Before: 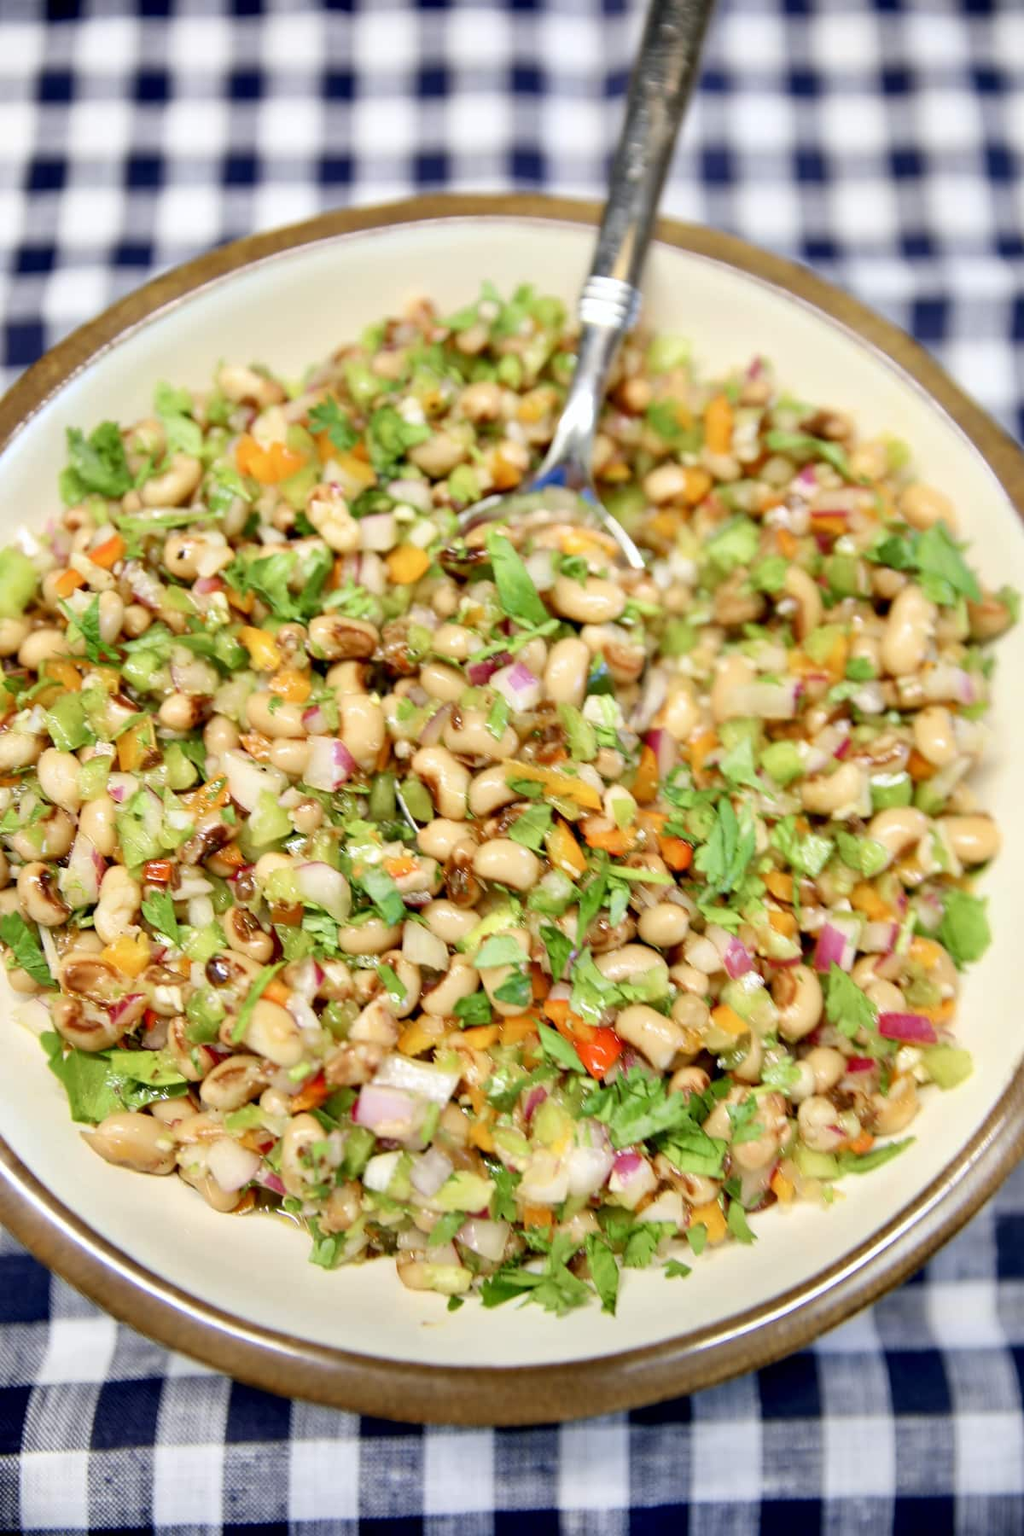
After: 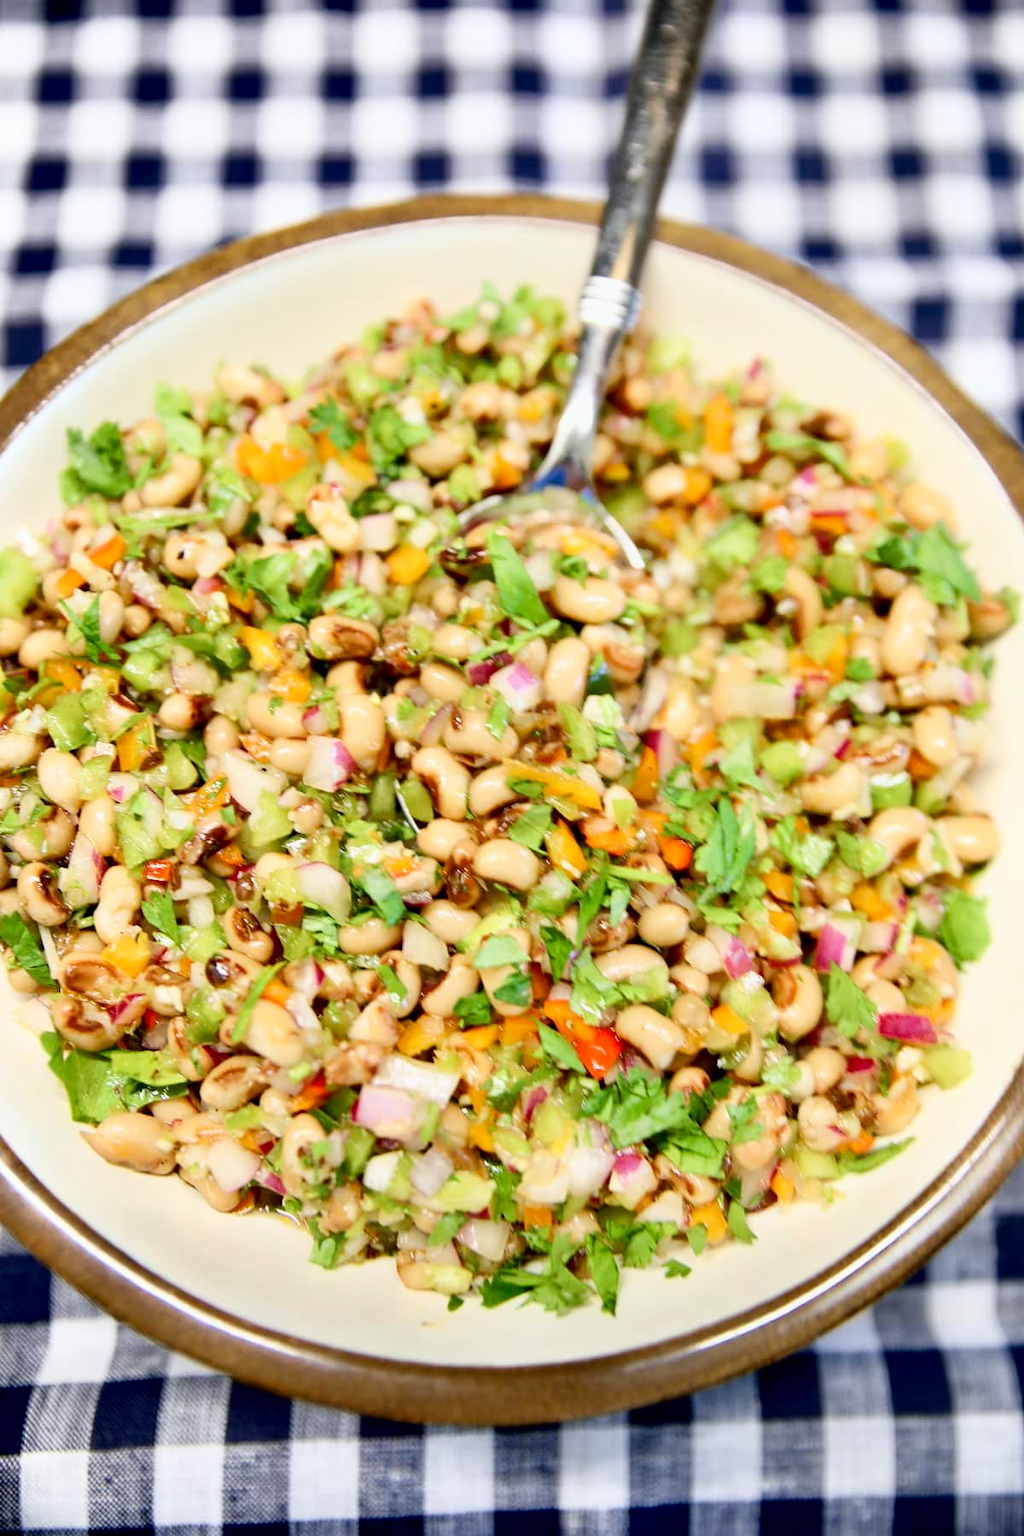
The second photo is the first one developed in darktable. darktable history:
shadows and highlights: shadows -63.33, white point adjustment -5.28, highlights 60.84
